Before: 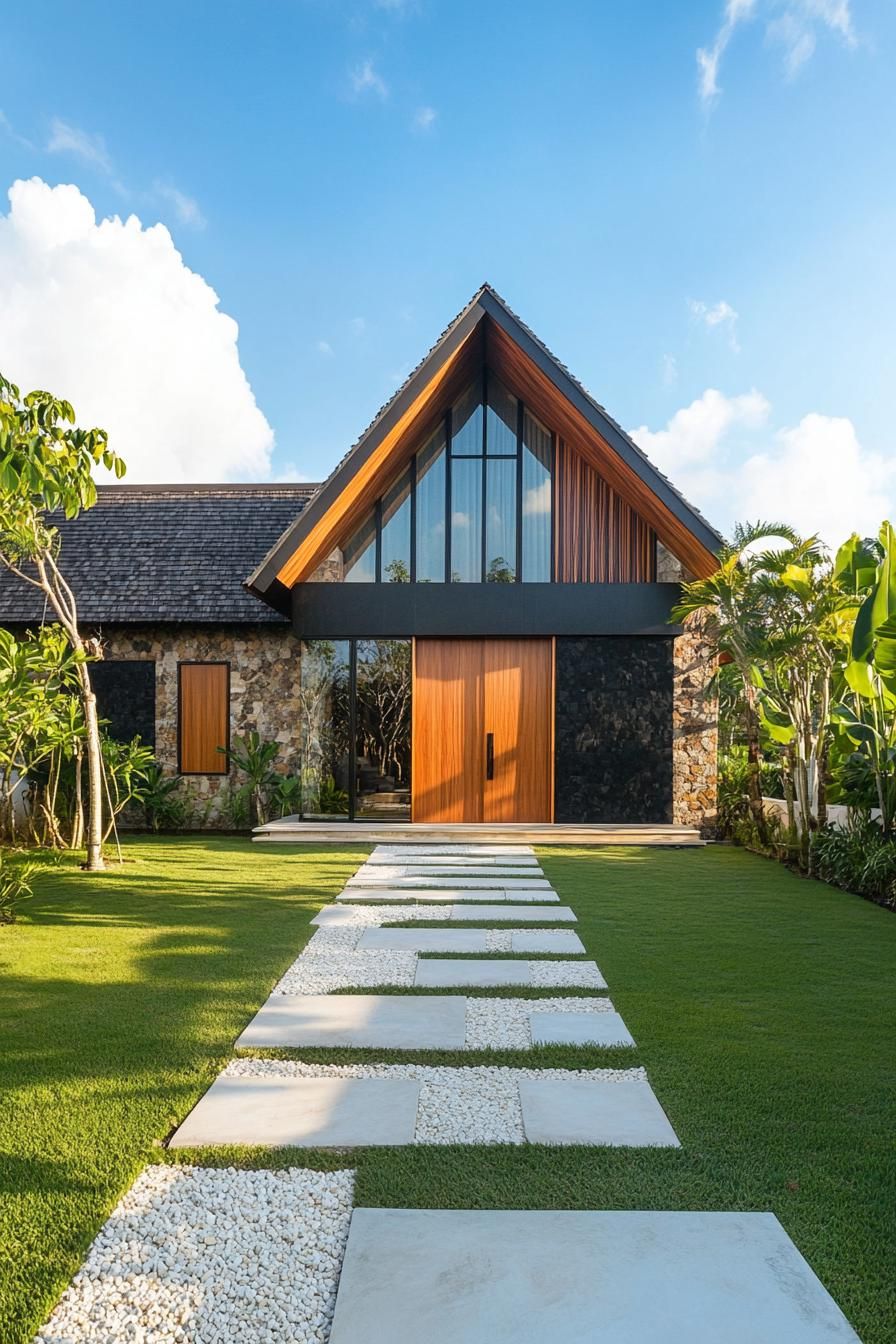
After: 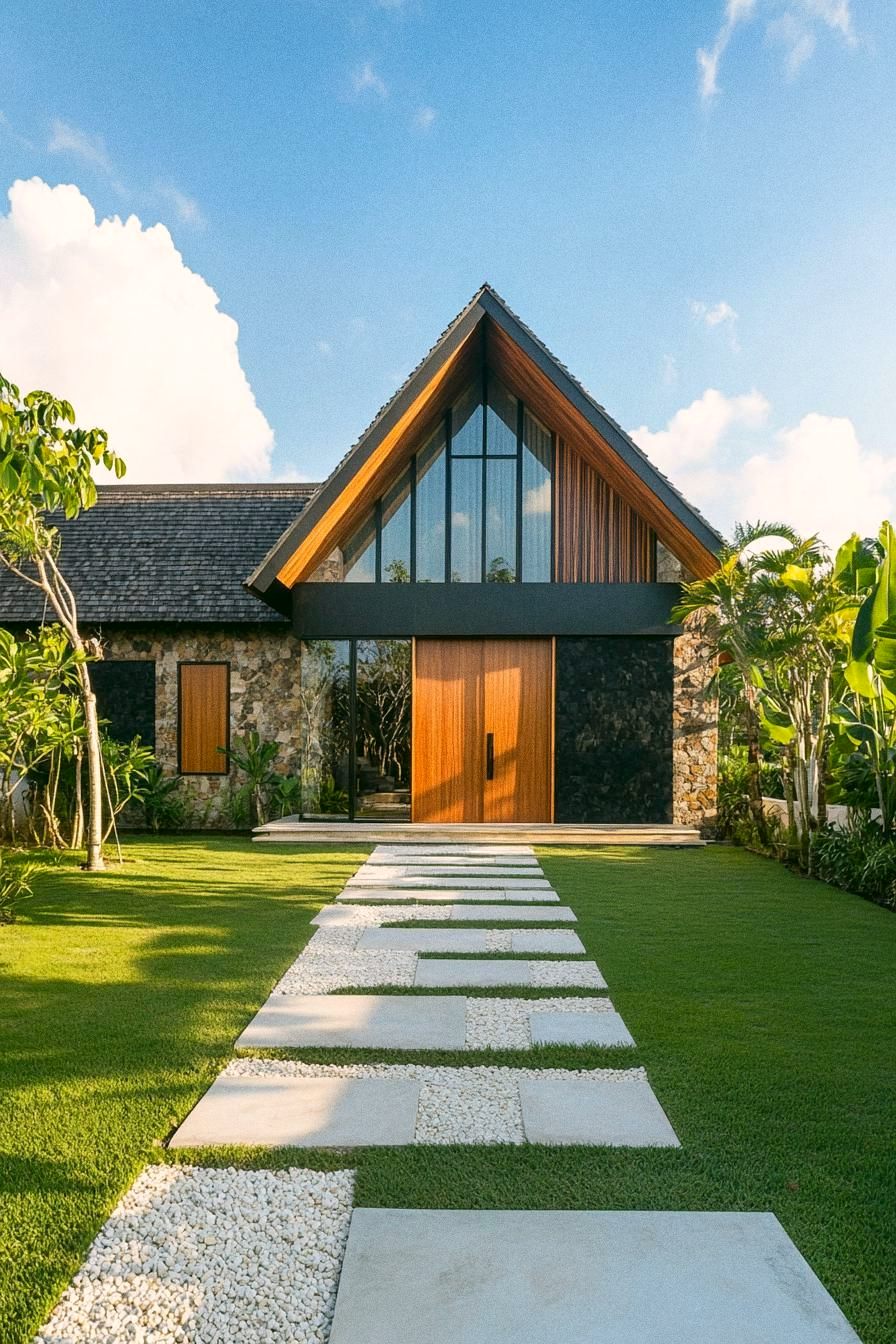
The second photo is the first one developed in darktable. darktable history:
tone equalizer: on, module defaults
grain: coarseness 0.47 ISO
color correction: highlights a* 4.02, highlights b* 4.98, shadows a* -7.55, shadows b* 4.98
